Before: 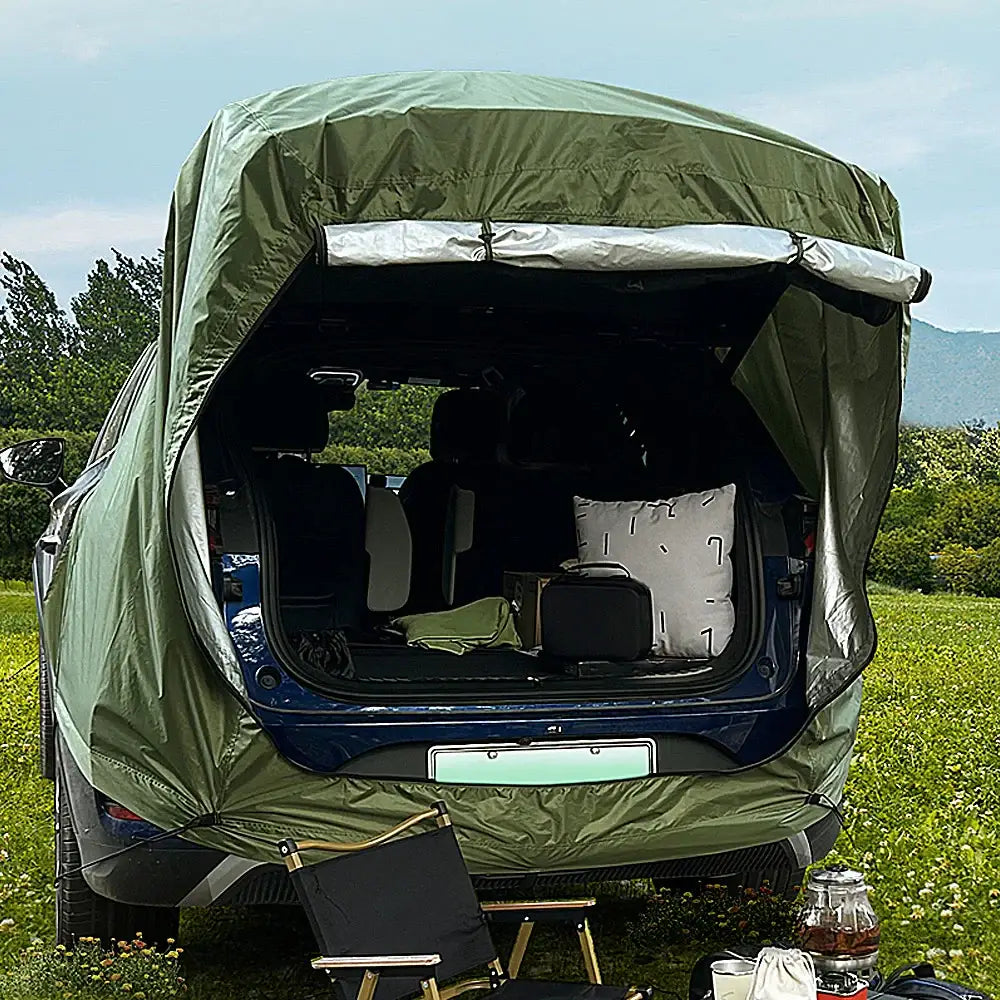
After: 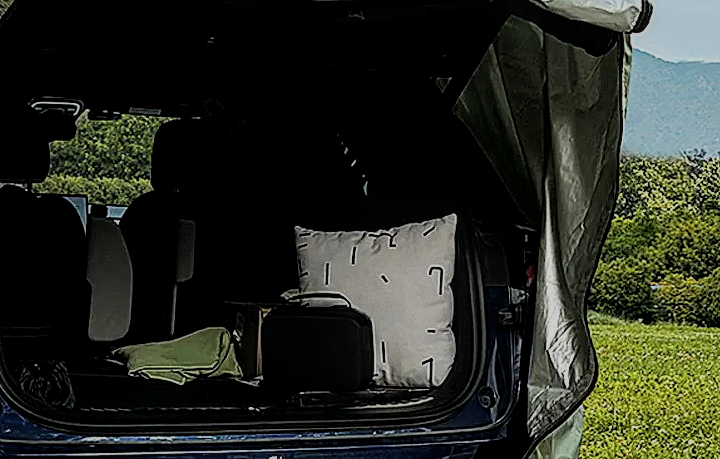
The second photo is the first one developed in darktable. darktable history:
contrast brightness saturation: saturation -0.05
crop and rotate: left 27.938%, top 27.046%, bottom 27.046%
local contrast: detail 130%
filmic rgb: black relative exposure -7.15 EV, white relative exposure 5.36 EV, hardness 3.02, color science v6 (2022)
